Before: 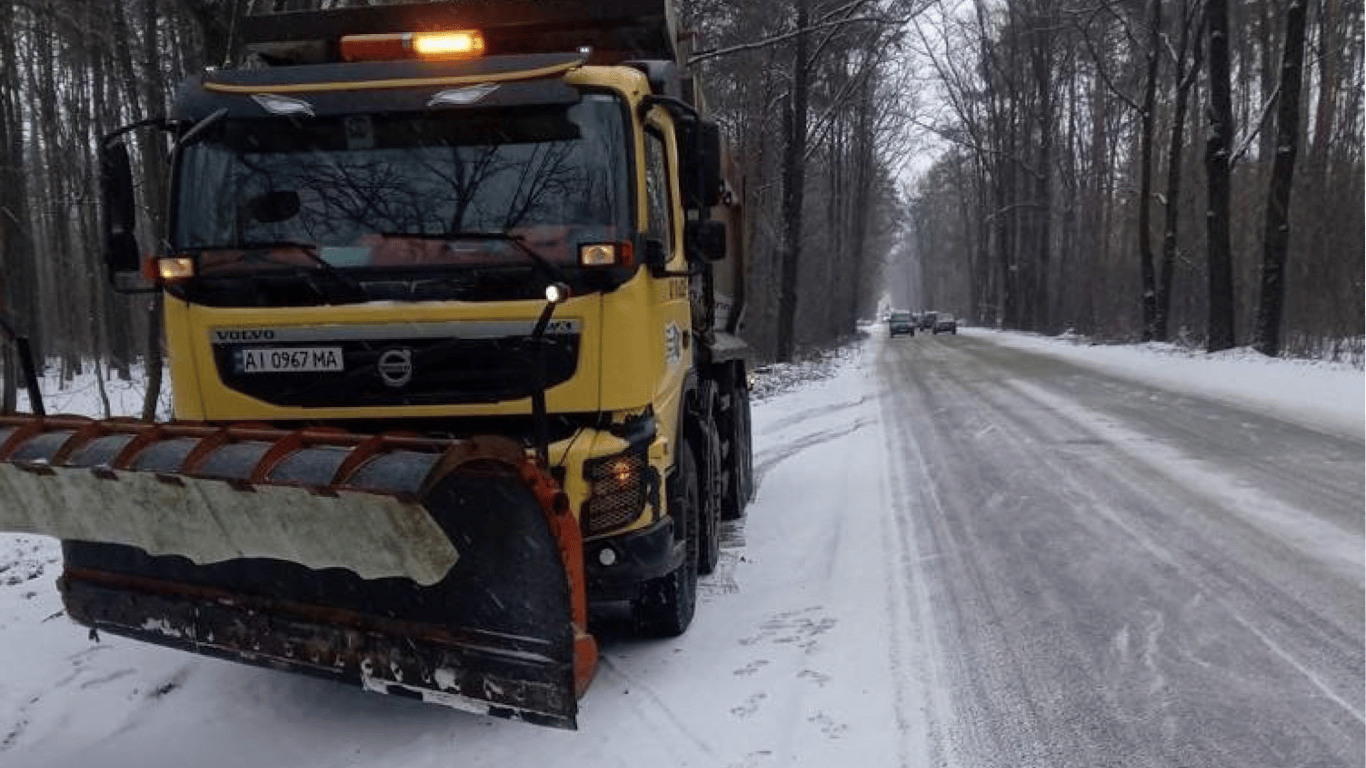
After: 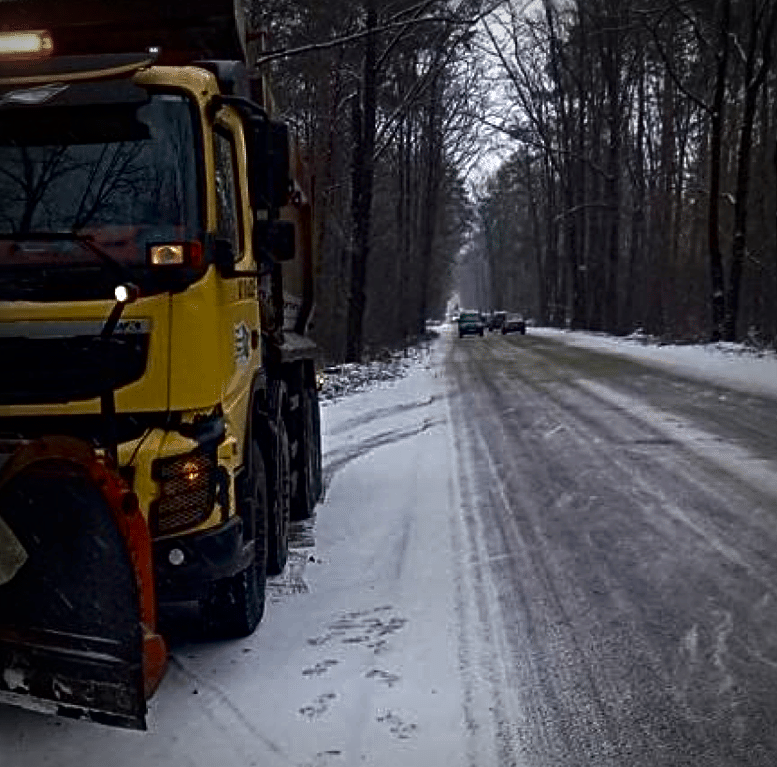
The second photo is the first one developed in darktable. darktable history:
sharpen: radius 3.955
crop: left 31.587%, top 0.02%, right 11.463%
haze removal: compatibility mode true, adaptive false
contrast brightness saturation: brightness -0.211, saturation 0.078
vignetting: brightness -0.575, unbound false
velvia: strength 16.63%
